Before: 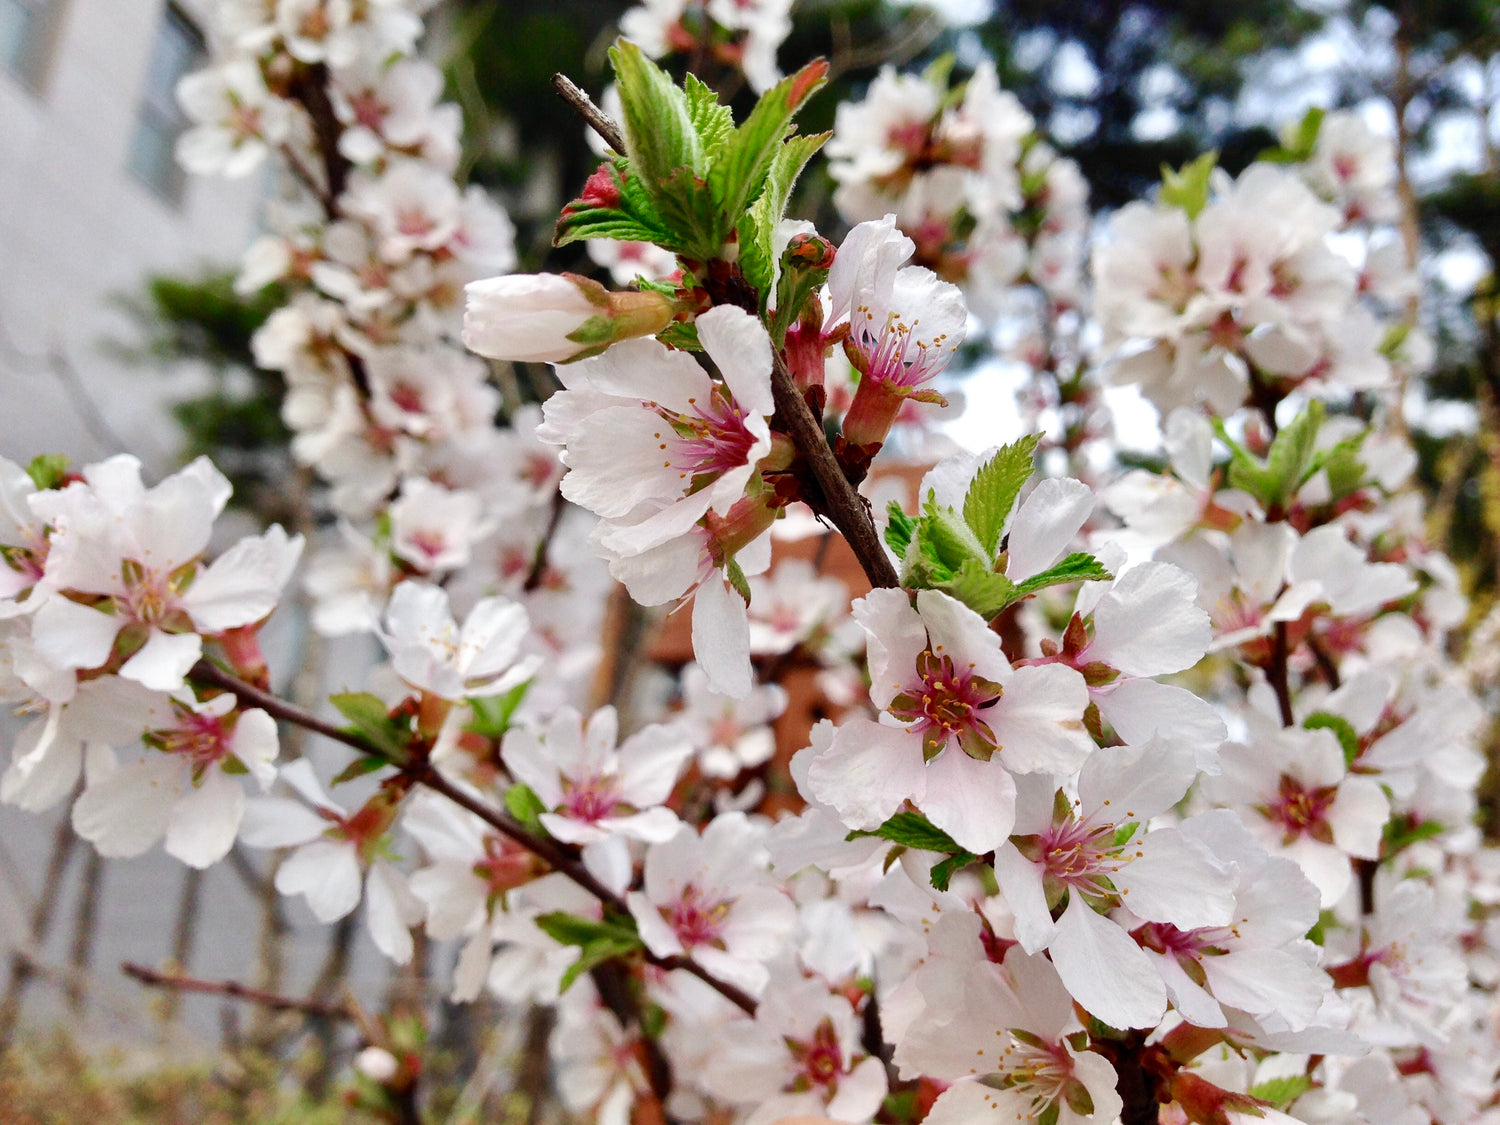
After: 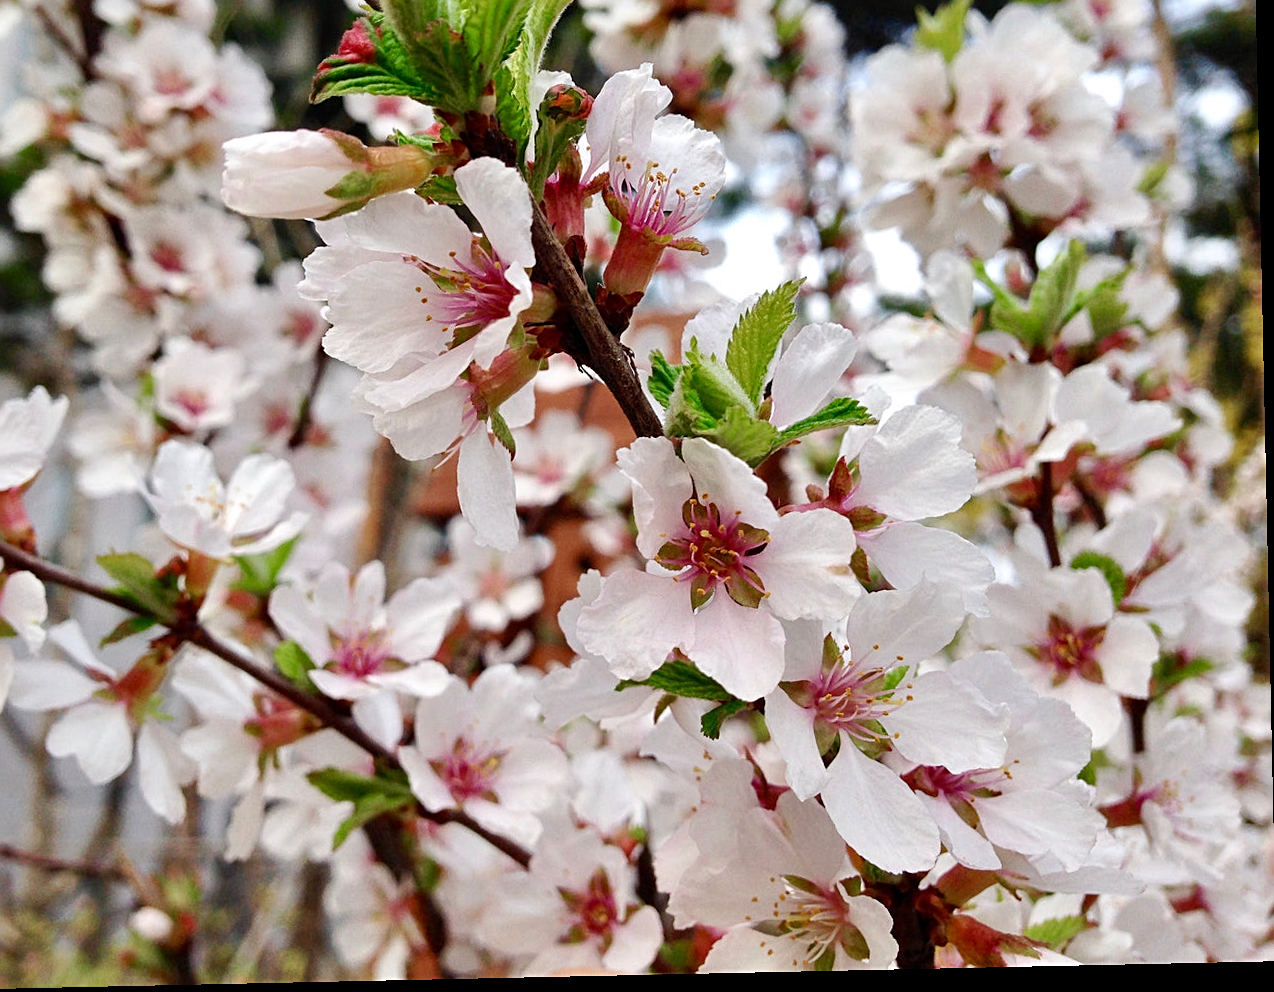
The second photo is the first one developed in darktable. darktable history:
crop: left 16.315%, top 14.246%
rotate and perspective: rotation -1.24°, automatic cropping off
tone equalizer: on, module defaults
sharpen: radius 2.167, amount 0.381, threshold 0
